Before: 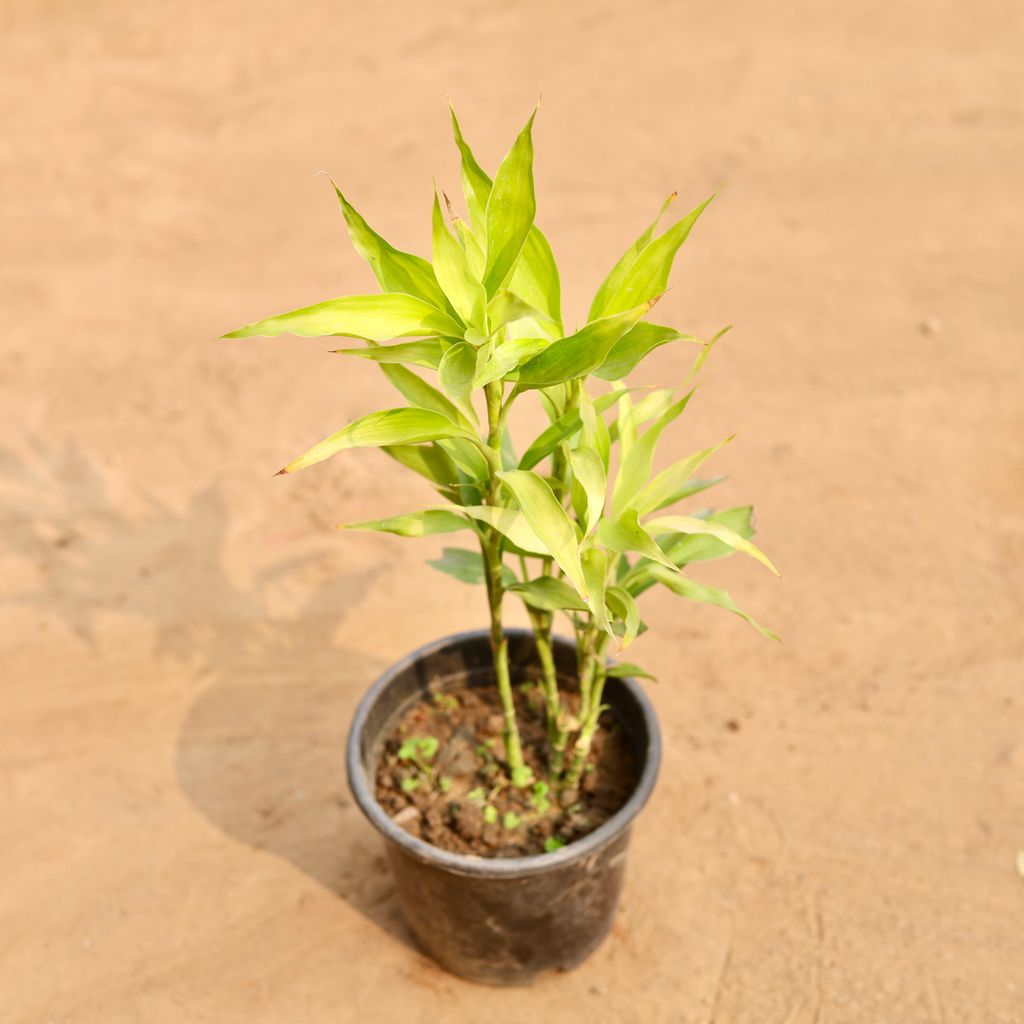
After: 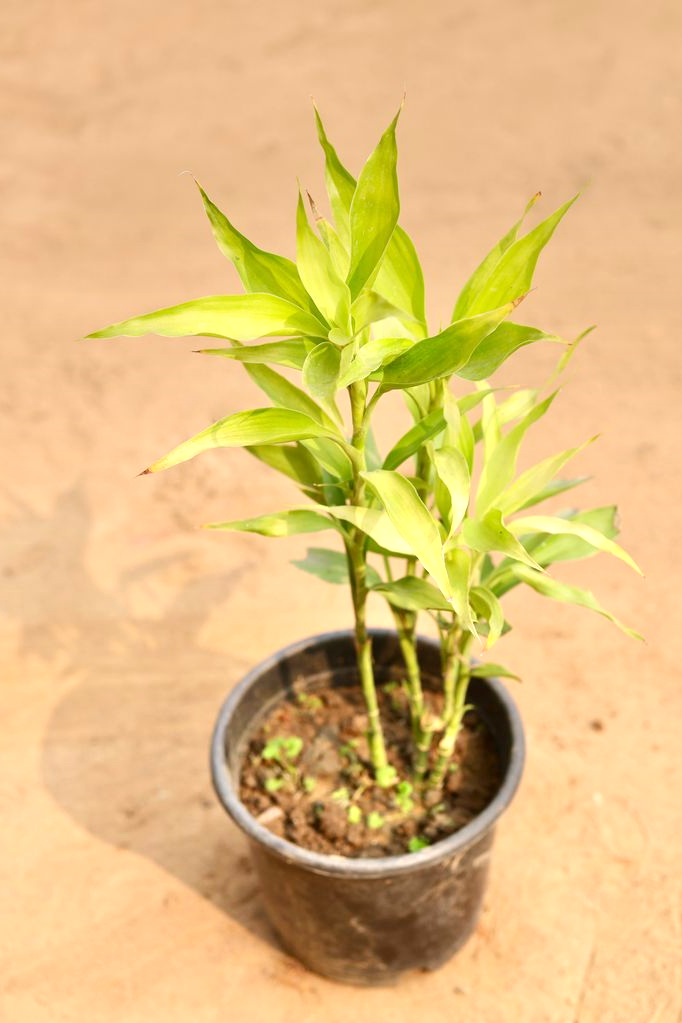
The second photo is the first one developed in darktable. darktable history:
crop and rotate: left 13.342%, right 19.991%
exposure: exposure 0.515 EV, compensate highlight preservation false
graduated density: on, module defaults
